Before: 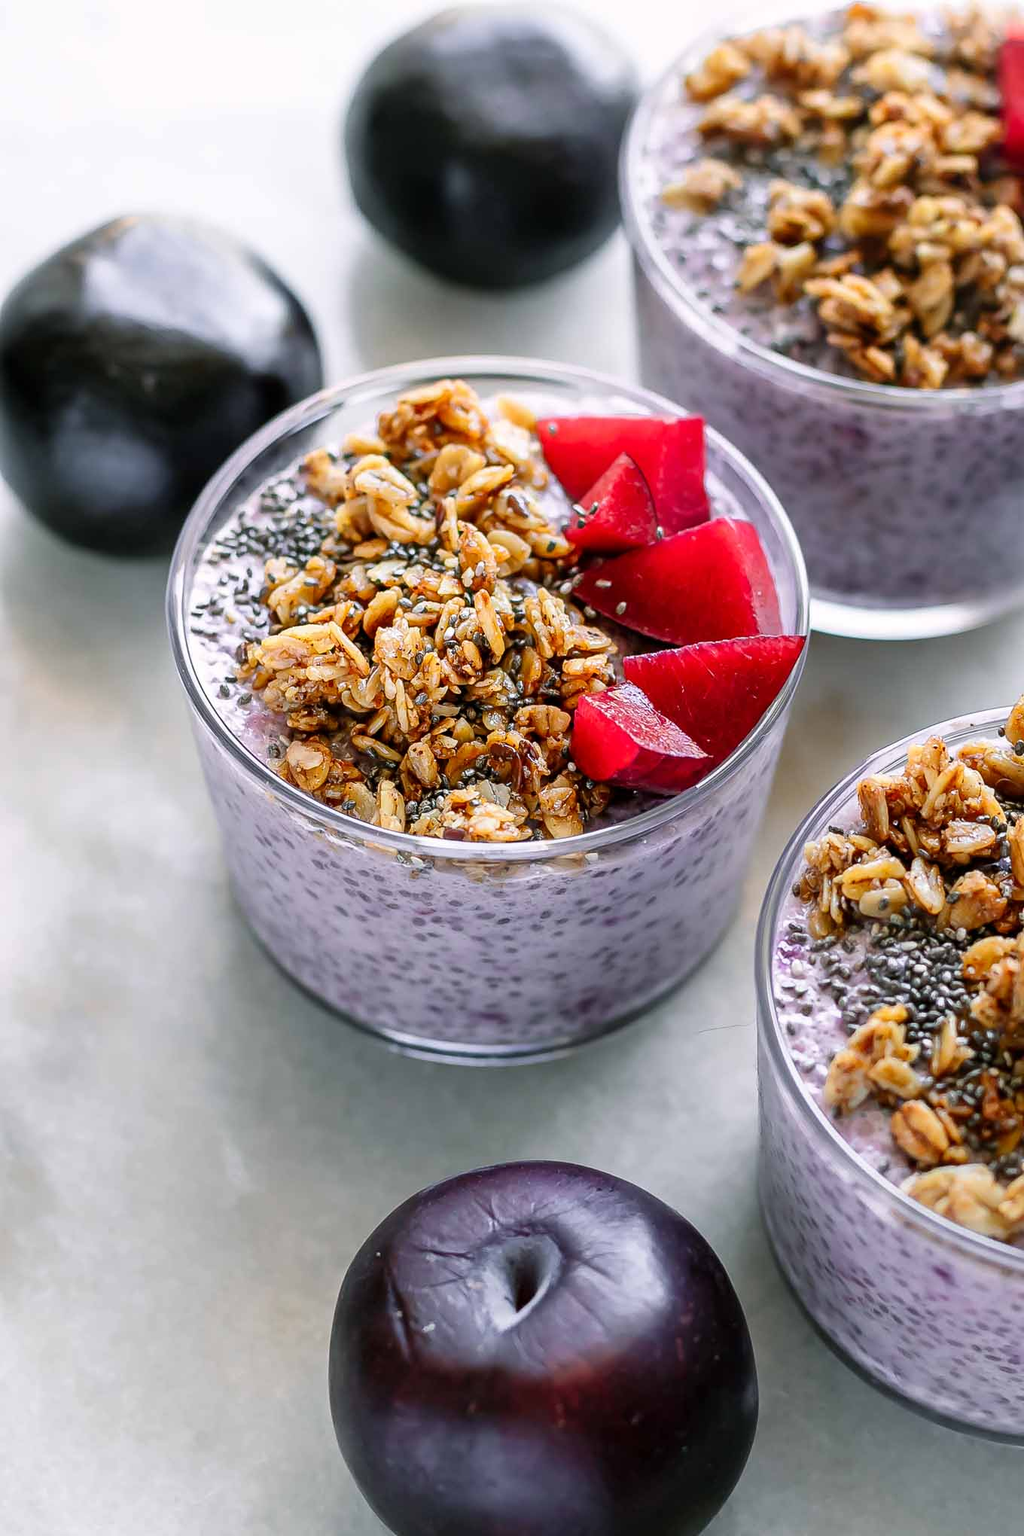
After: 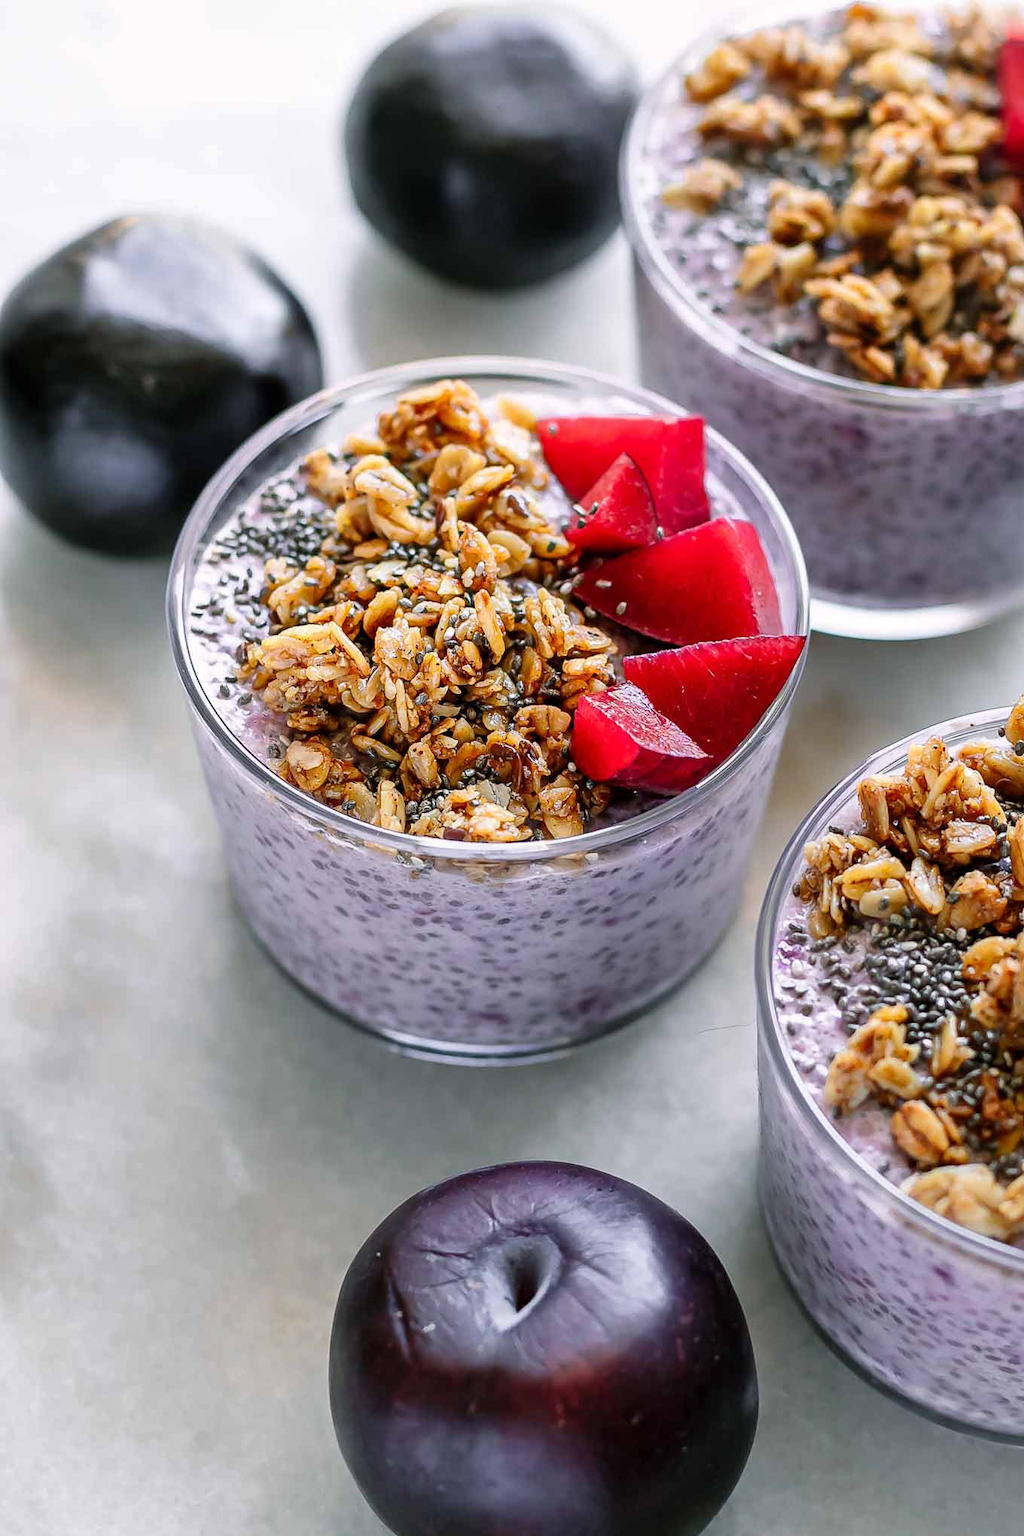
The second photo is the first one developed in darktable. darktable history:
shadows and highlights: shadows 29.5, highlights -30.35, low approximation 0.01, soften with gaussian
